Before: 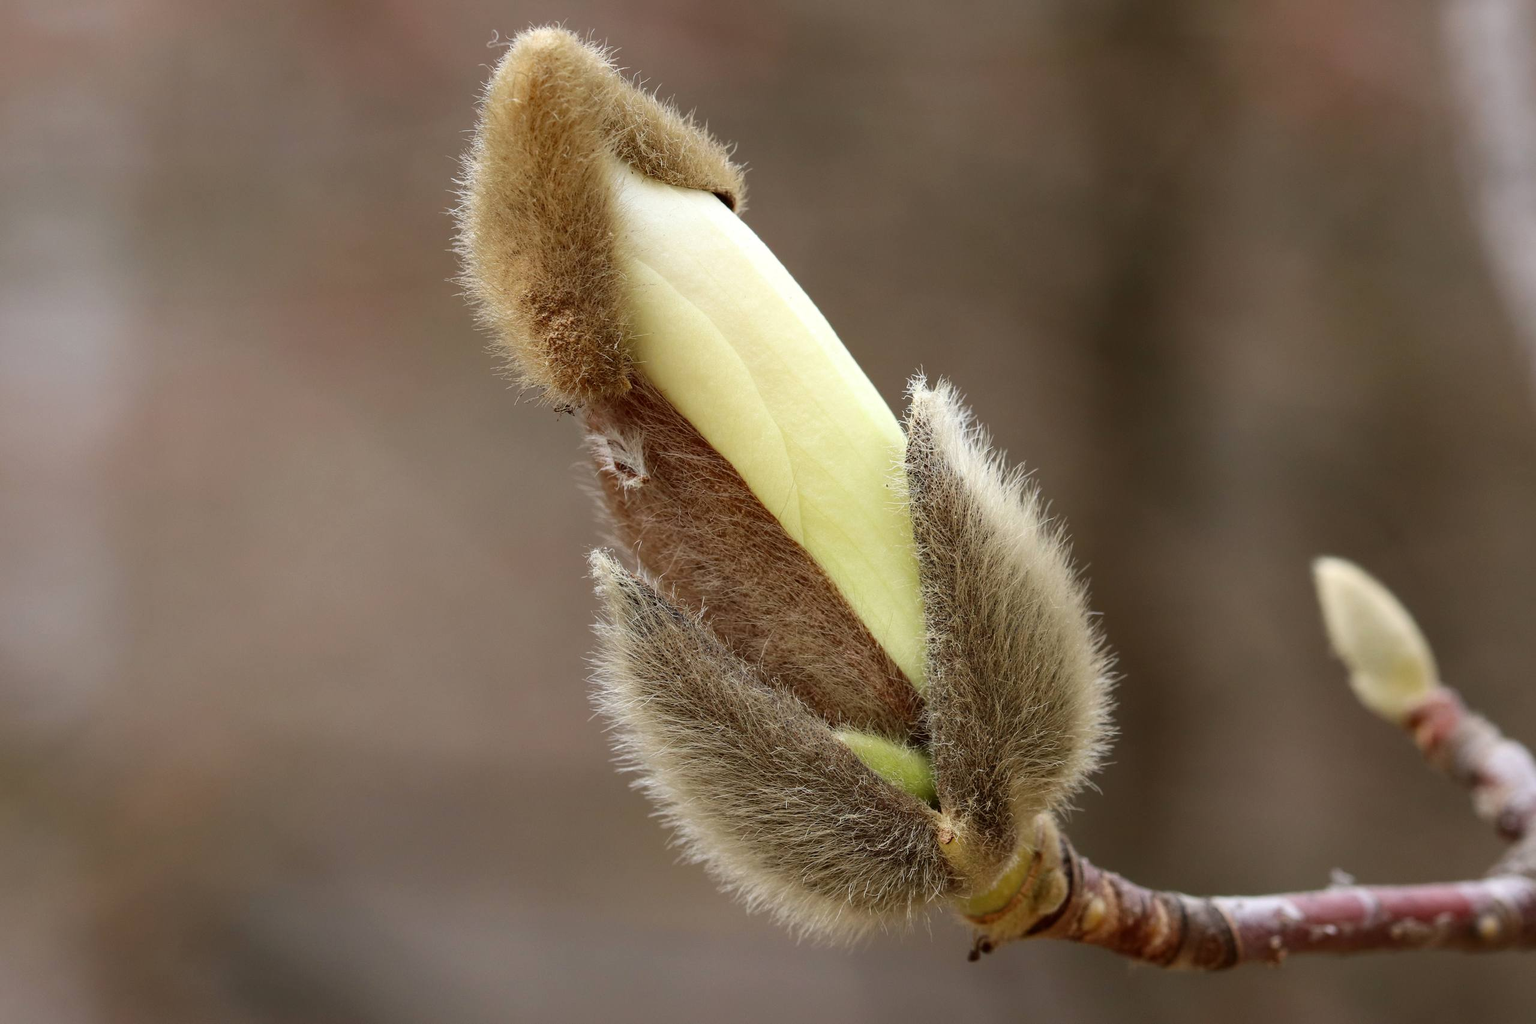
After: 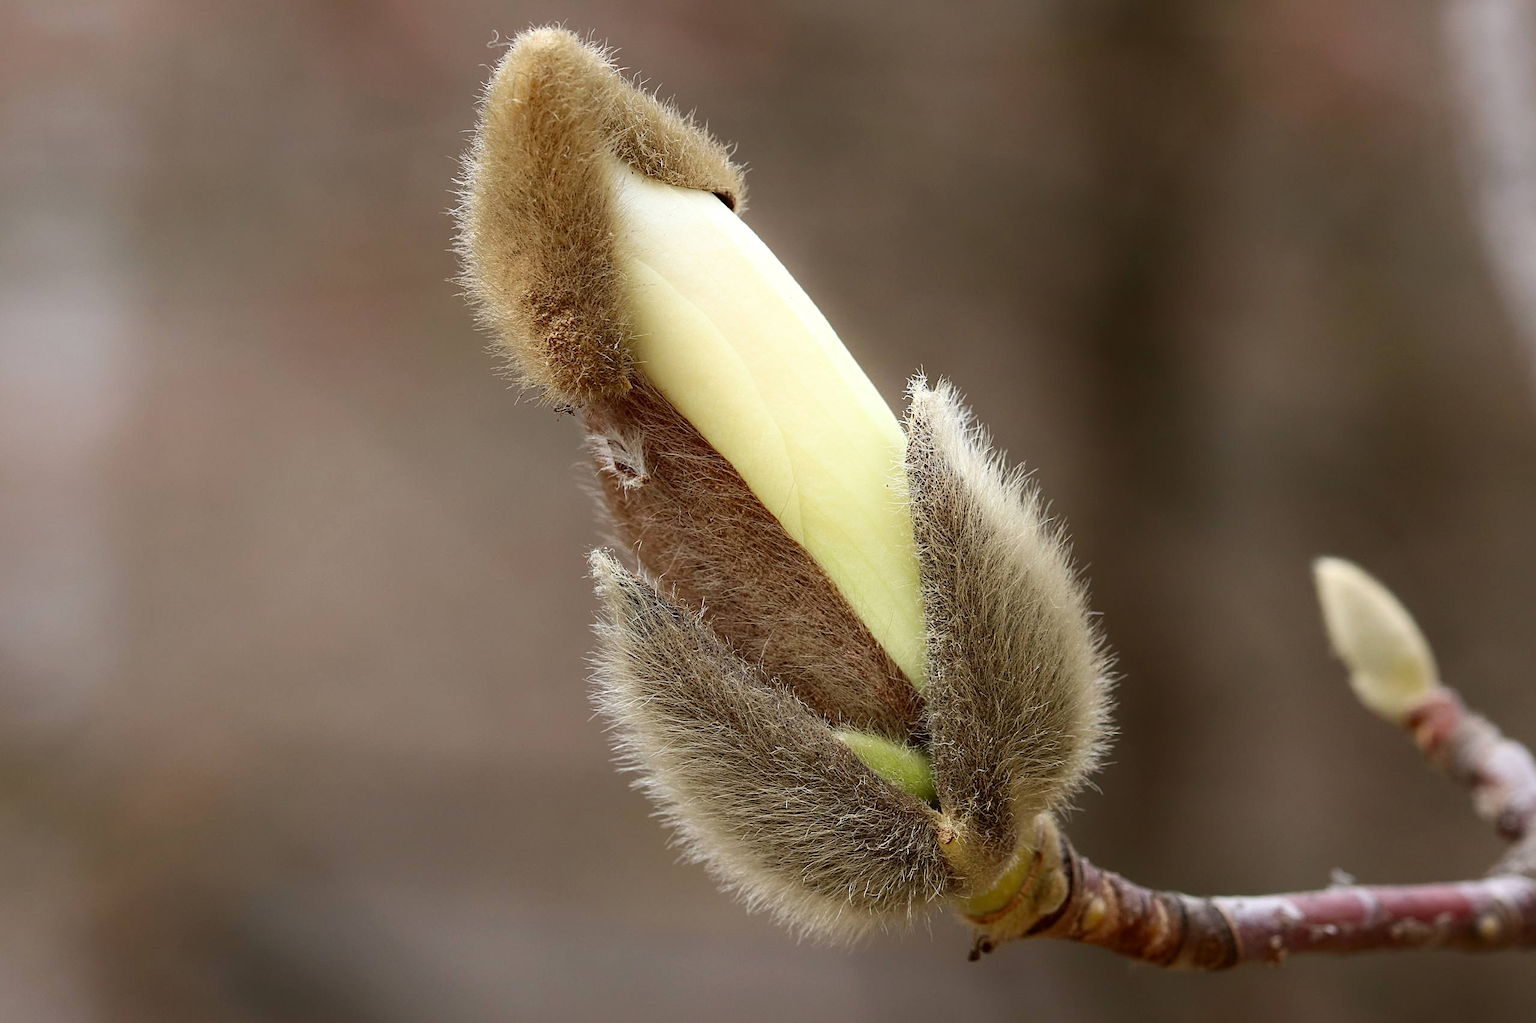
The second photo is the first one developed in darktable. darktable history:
shadows and highlights: shadows -54.3, highlights 86.09, soften with gaussian
sharpen: on, module defaults
